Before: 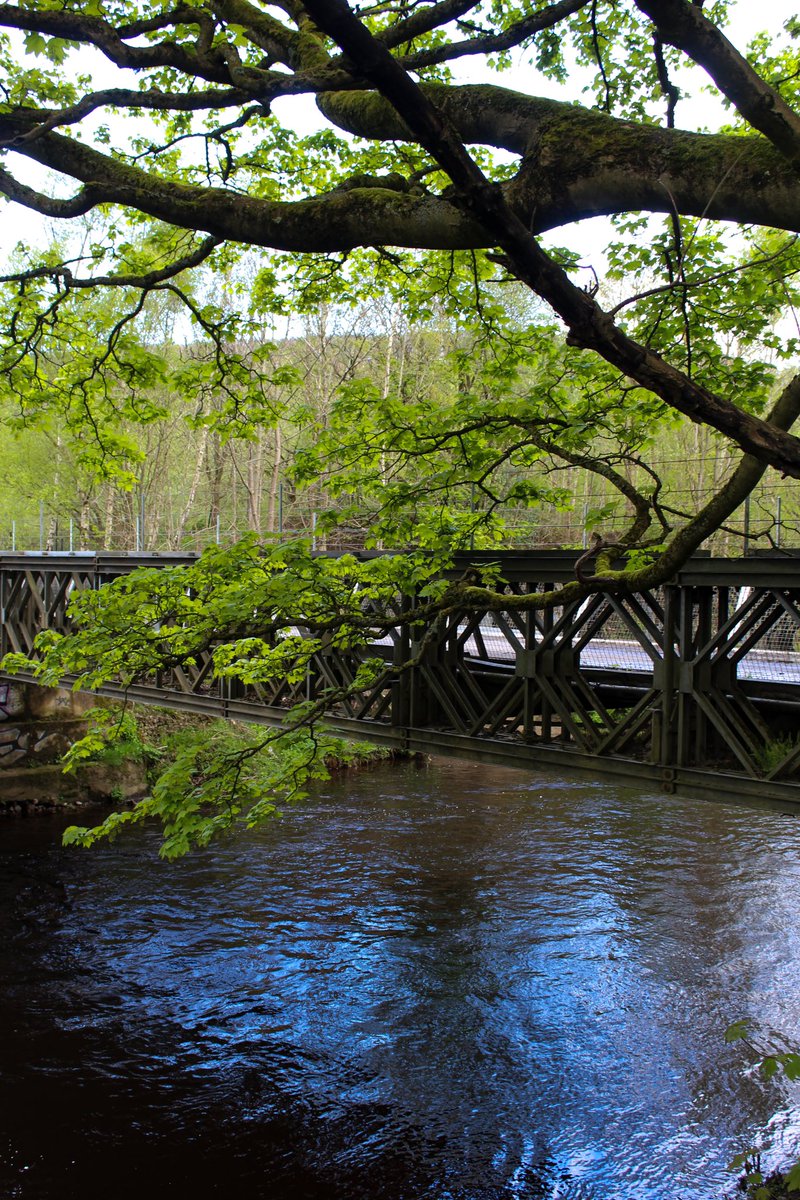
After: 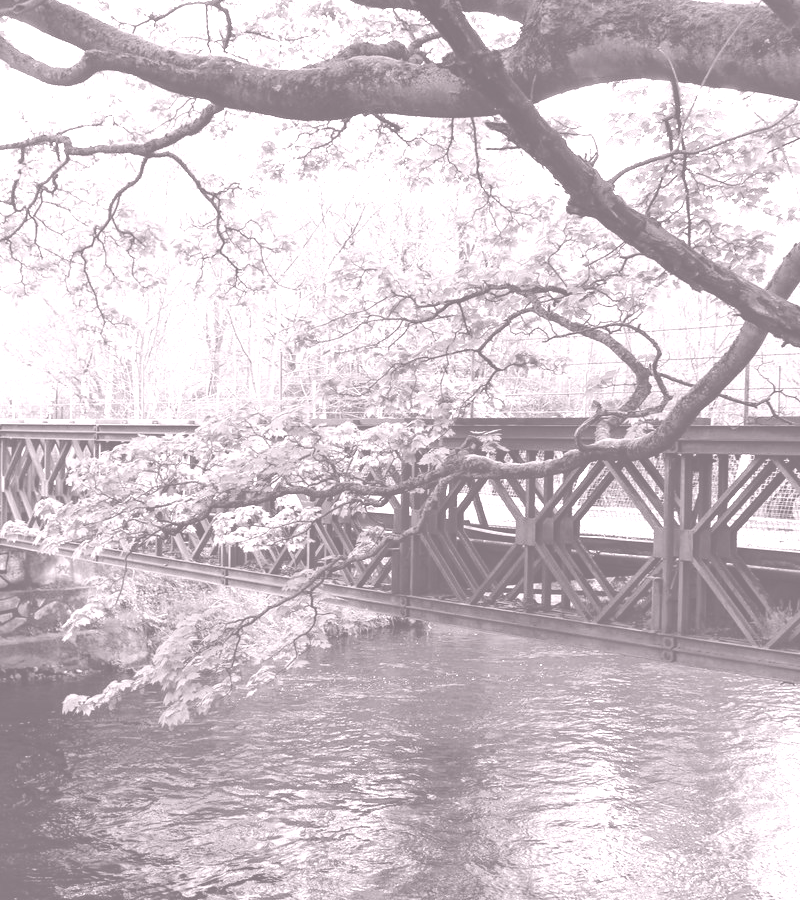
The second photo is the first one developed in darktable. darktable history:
white balance: red 1.05, blue 1.072
crop: top 11.038%, bottom 13.962%
colorize: hue 25.2°, saturation 83%, source mix 82%, lightness 79%, version 1
